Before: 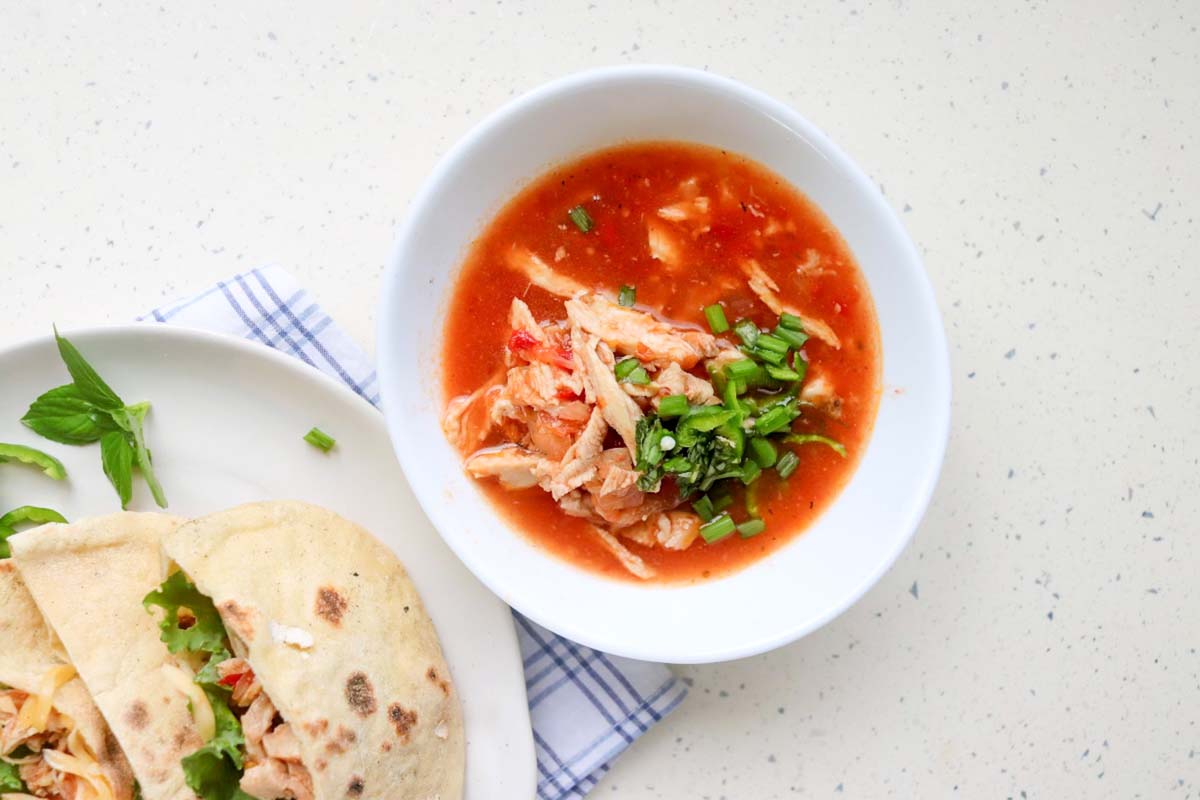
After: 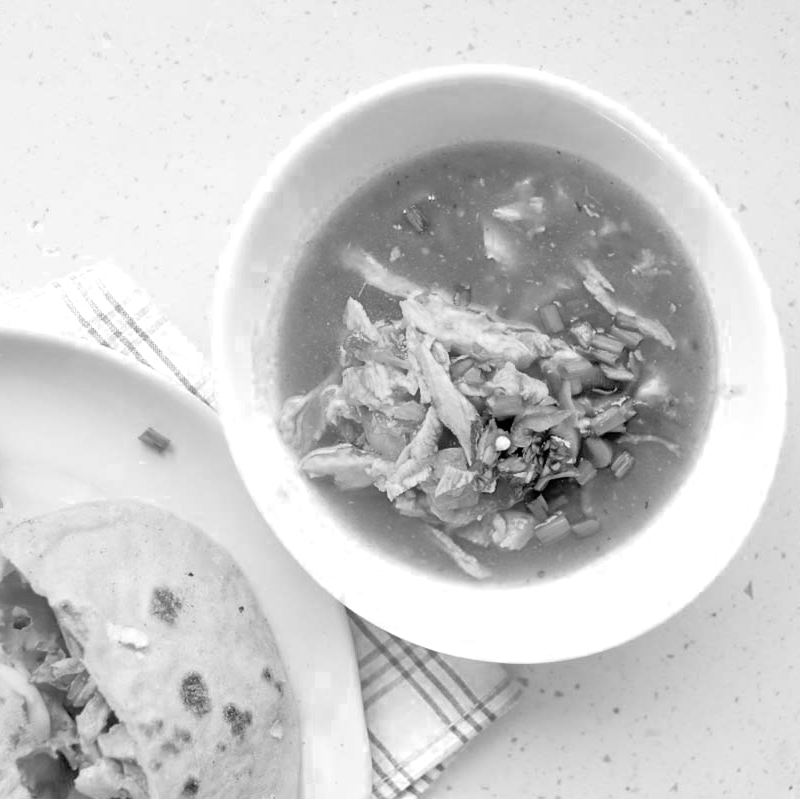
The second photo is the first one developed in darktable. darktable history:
color zones: curves: ch0 [(0, 0.613) (0.01, 0.613) (0.245, 0.448) (0.498, 0.529) (0.642, 0.665) (0.879, 0.777) (0.99, 0.613)]; ch1 [(0, 0) (0.143, 0) (0.286, 0) (0.429, 0) (0.571, 0) (0.714, 0) (0.857, 0)]
contrast brightness saturation: contrast 0.007, saturation -0.053
crop and rotate: left 13.831%, right 19.422%
tone equalizer: -7 EV 0.162 EV, -6 EV 0.578 EV, -5 EV 1.13 EV, -4 EV 1.29 EV, -3 EV 1.17 EV, -2 EV 0.6 EV, -1 EV 0.148 EV, mask exposure compensation -0.494 EV
